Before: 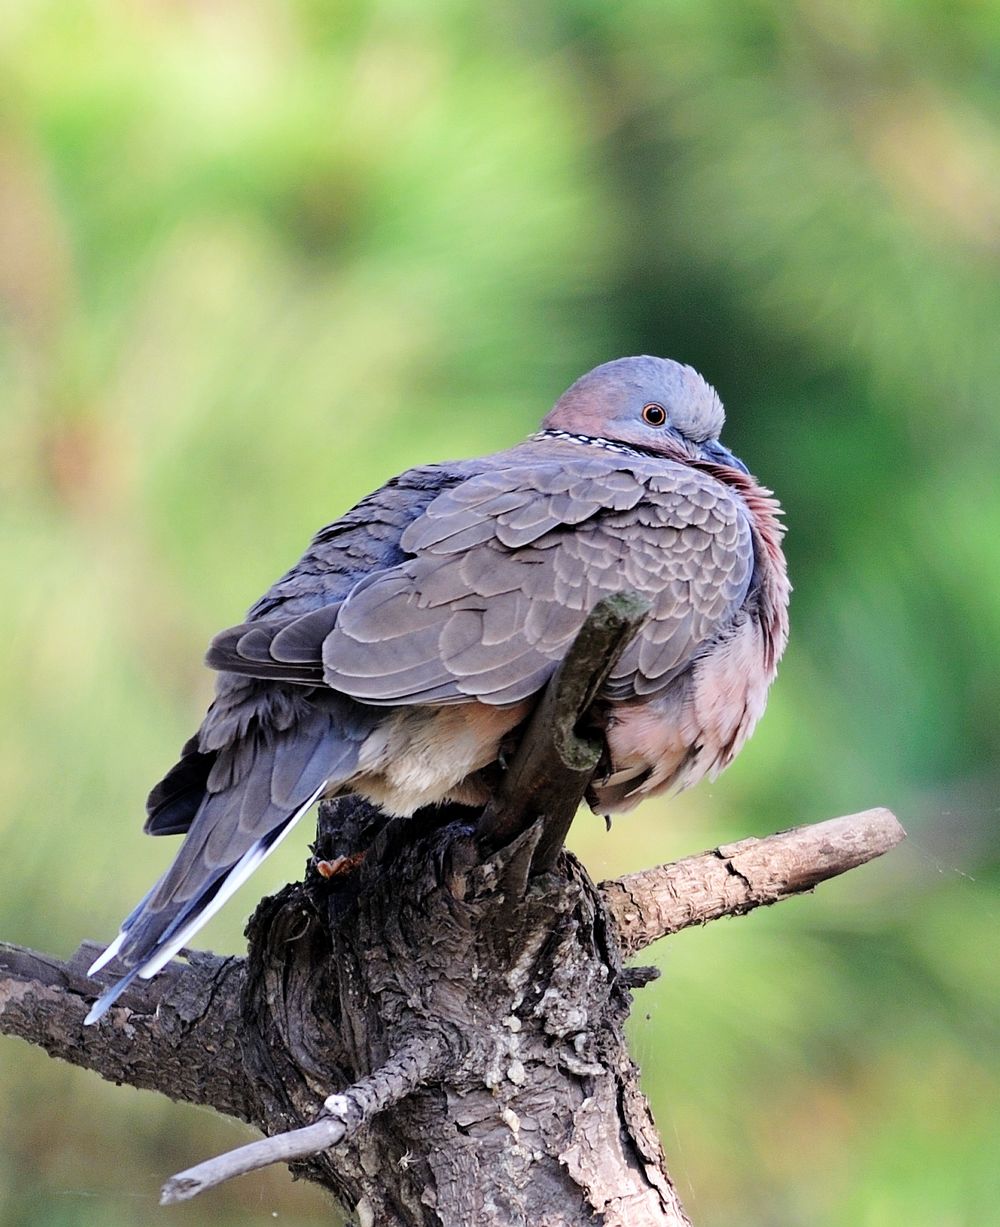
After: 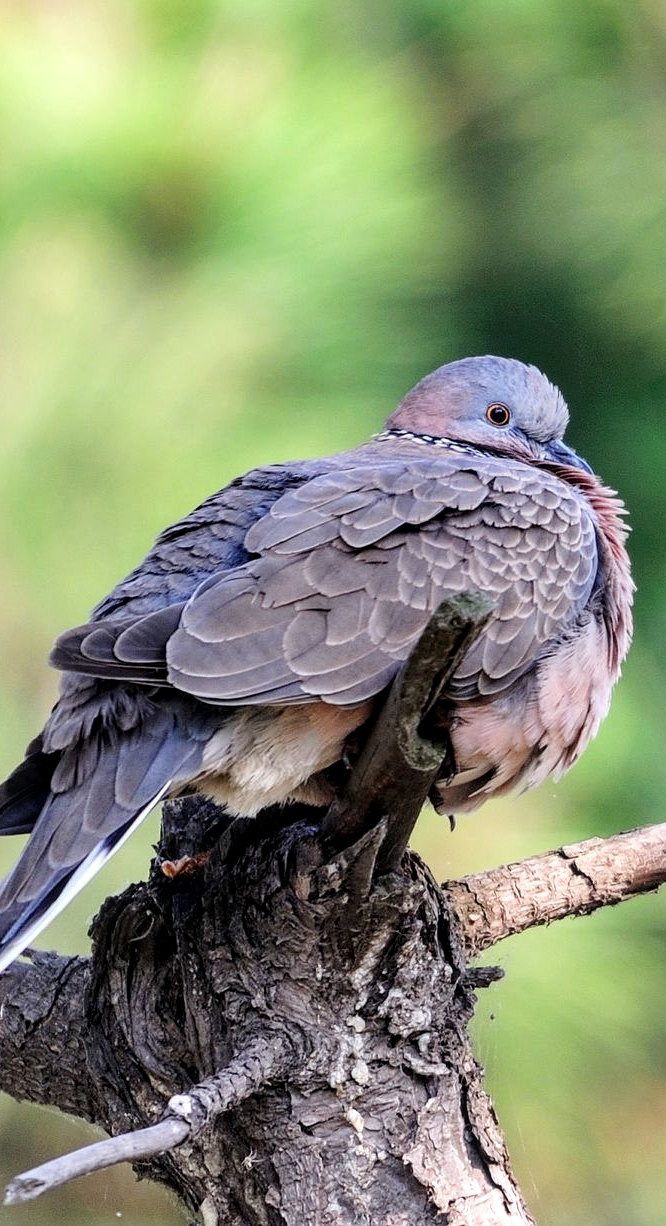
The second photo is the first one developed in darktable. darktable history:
tone equalizer: -8 EV 0.074 EV, luminance estimator HSV value / RGB max
color correction: highlights b* -0.027
crop and rotate: left 15.64%, right 17.757%
contrast brightness saturation: contrast 0.049
local contrast: detail 130%
